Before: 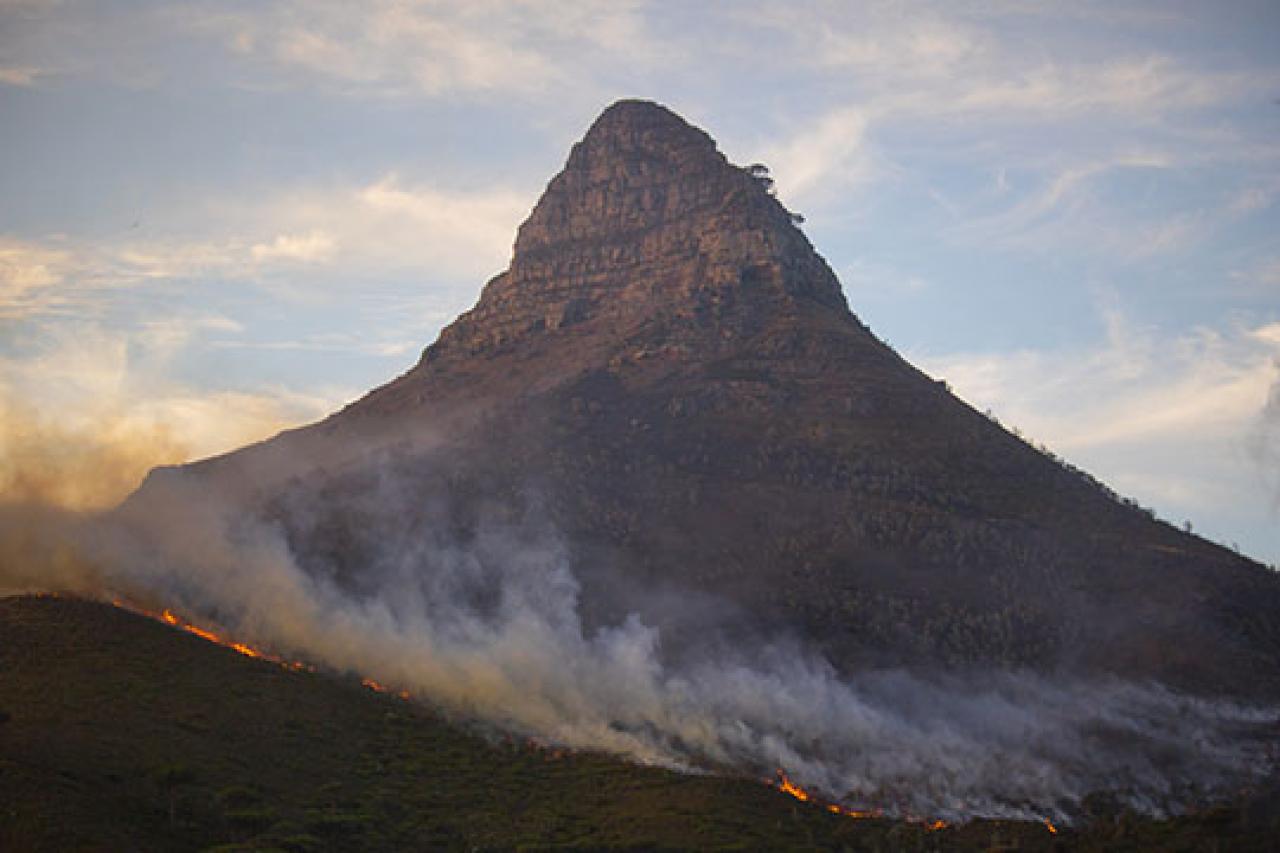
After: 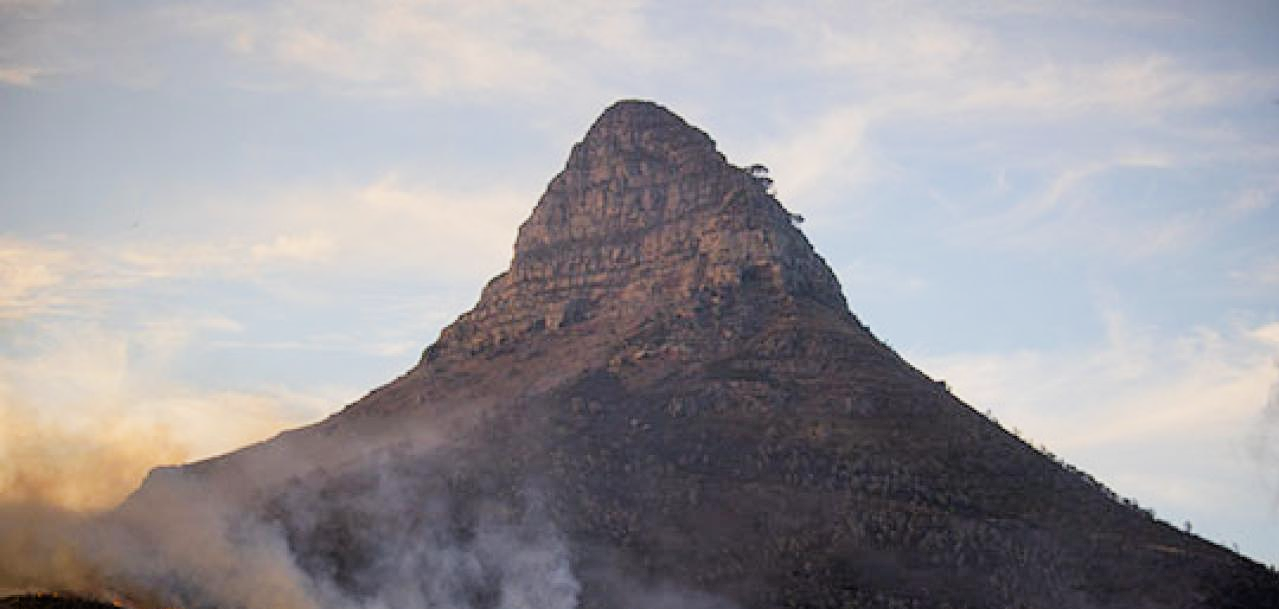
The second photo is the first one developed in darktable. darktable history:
crop: bottom 28.576%
exposure: black level correction 0.005, exposure 0.417 EV, compensate highlight preservation false
filmic rgb: black relative exposure -5 EV, hardness 2.88, contrast 1.1
shadows and highlights: shadows 0, highlights 40
